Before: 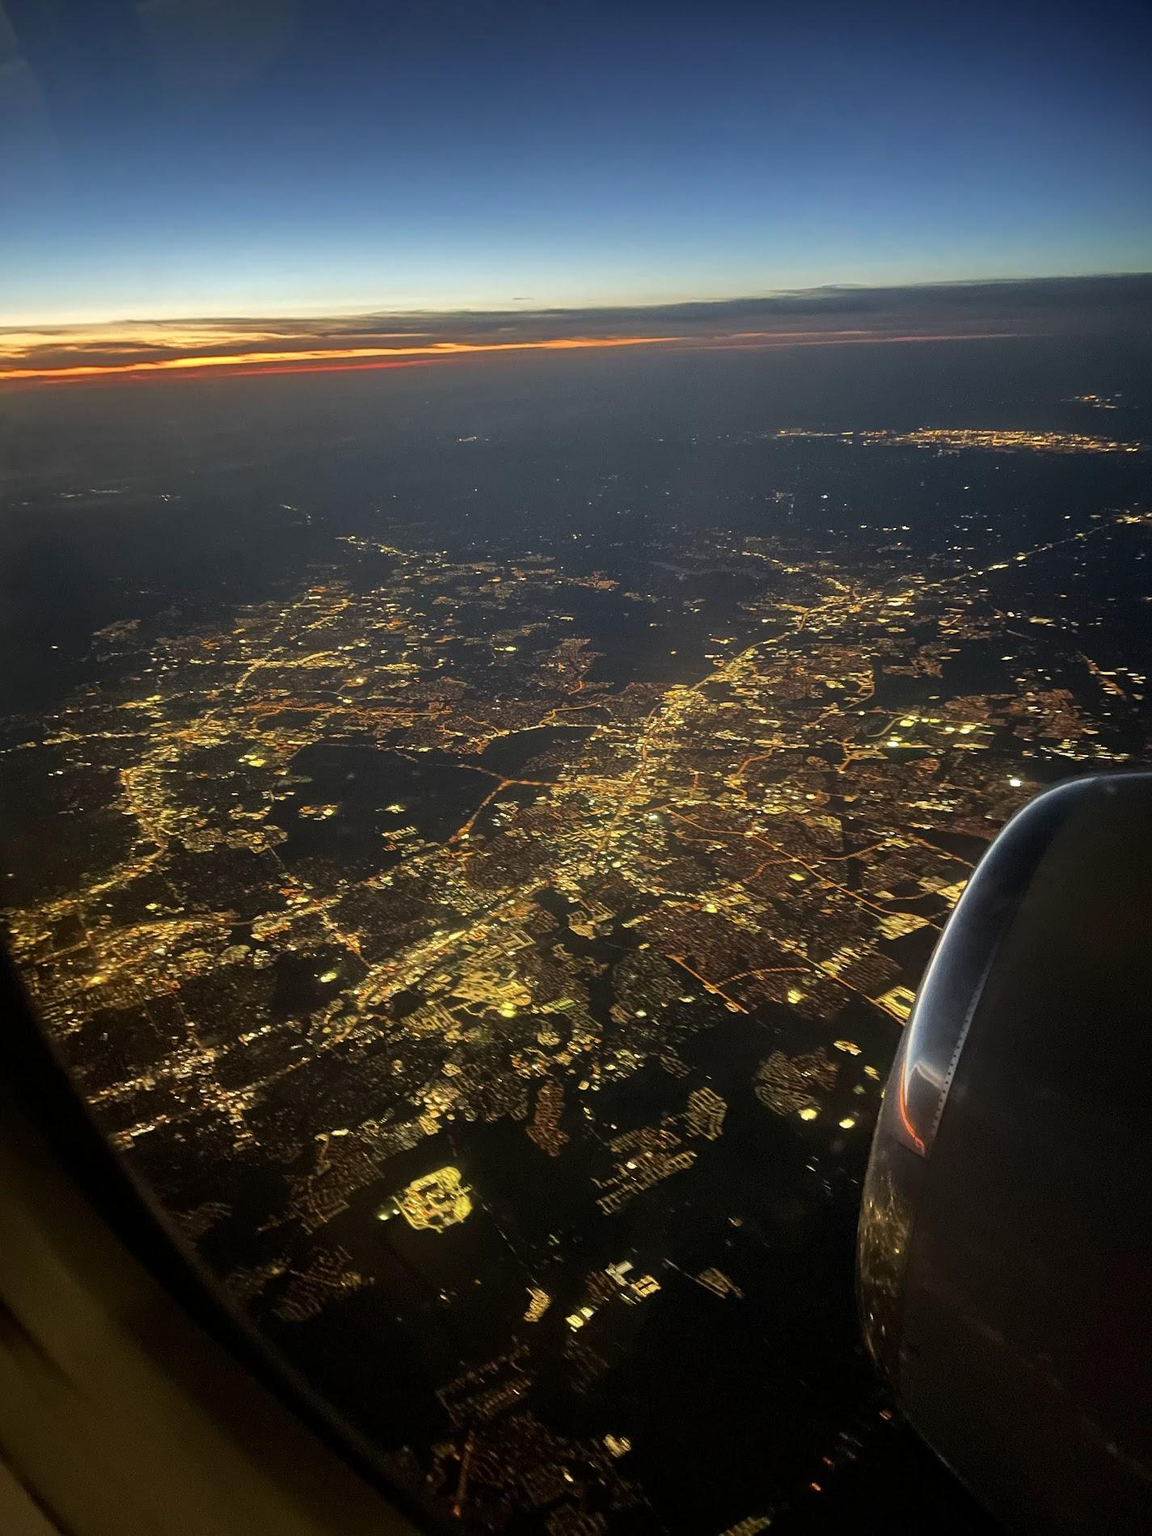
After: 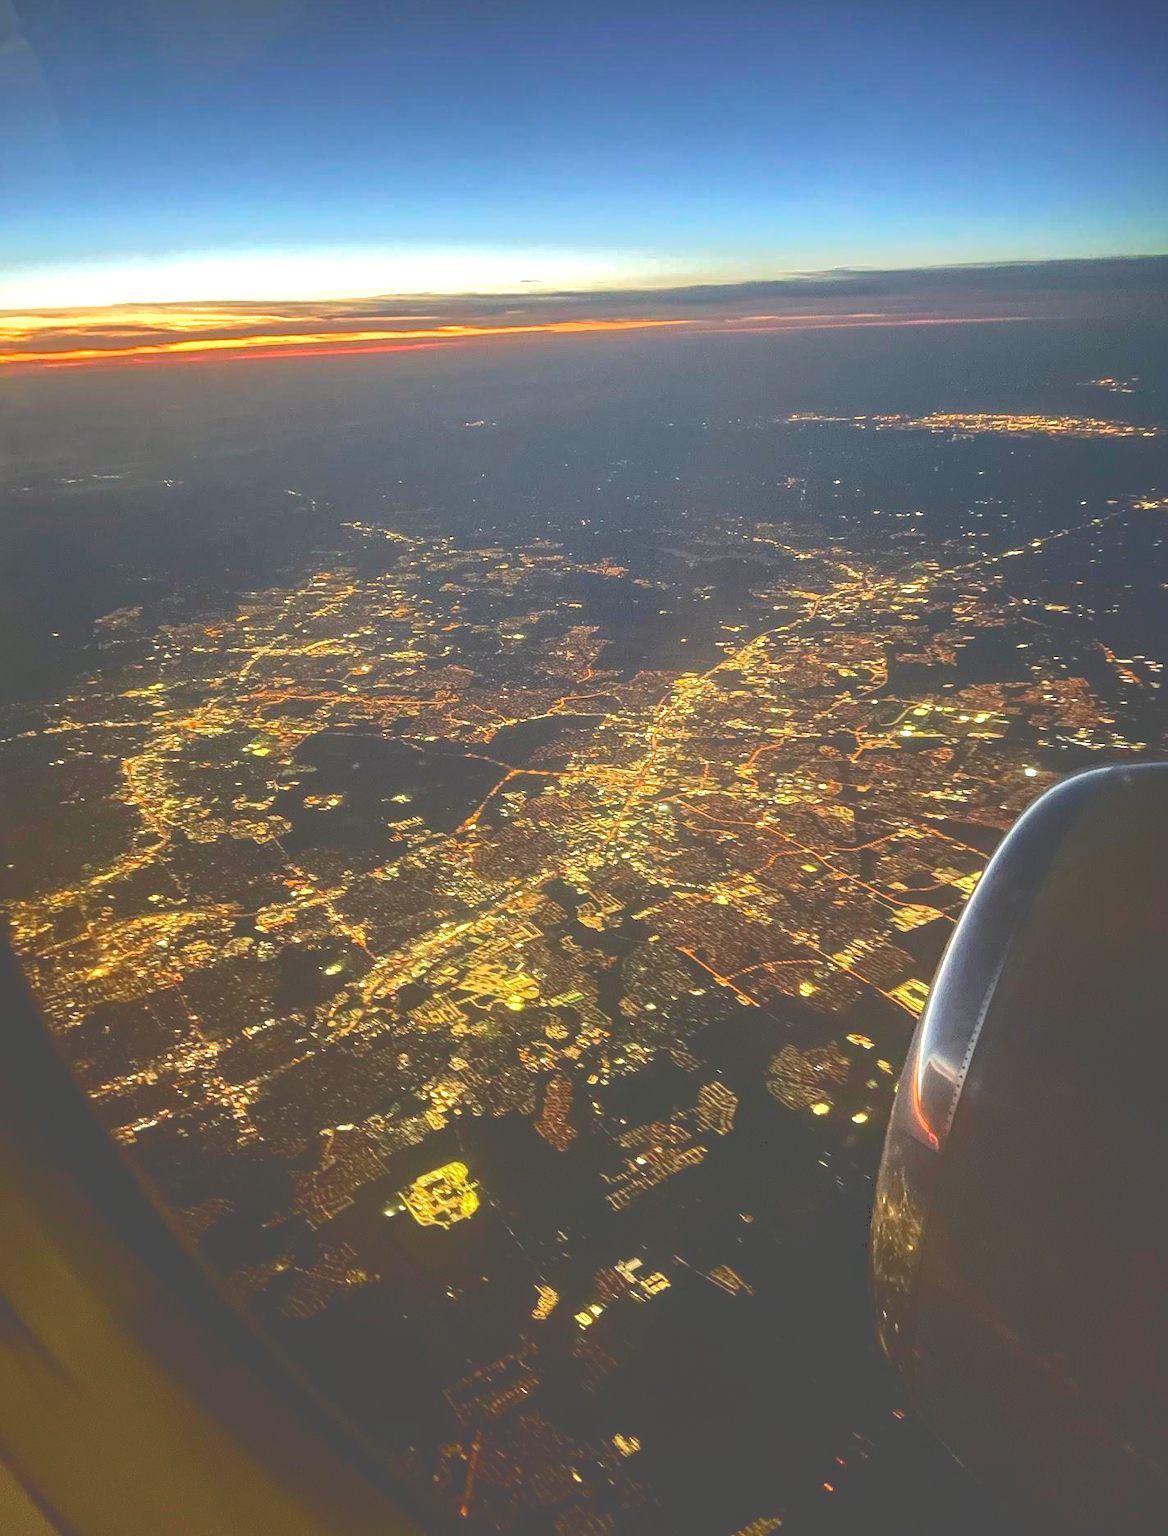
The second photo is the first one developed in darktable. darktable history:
local contrast: on, module defaults
tone curve: curves: ch0 [(0, 0) (0.003, 0.313) (0.011, 0.317) (0.025, 0.317) (0.044, 0.322) (0.069, 0.327) (0.1, 0.335) (0.136, 0.347) (0.177, 0.364) (0.224, 0.384) (0.277, 0.421) (0.335, 0.459) (0.399, 0.501) (0.468, 0.554) (0.543, 0.611) (0.623, 0.679) (0.709, 0.751) (0.801, 0.804) (0.898, 0.844) (1, 1)], color space Lab, independent channels, preserve colors none
exposure: black level correction 0, exposure 0.499 EV, compensate exposure bias true, compensate highlight preservation false
crop: top 1.47%, right 0.02%
haze removal: compatibility mode true, adaptive false
